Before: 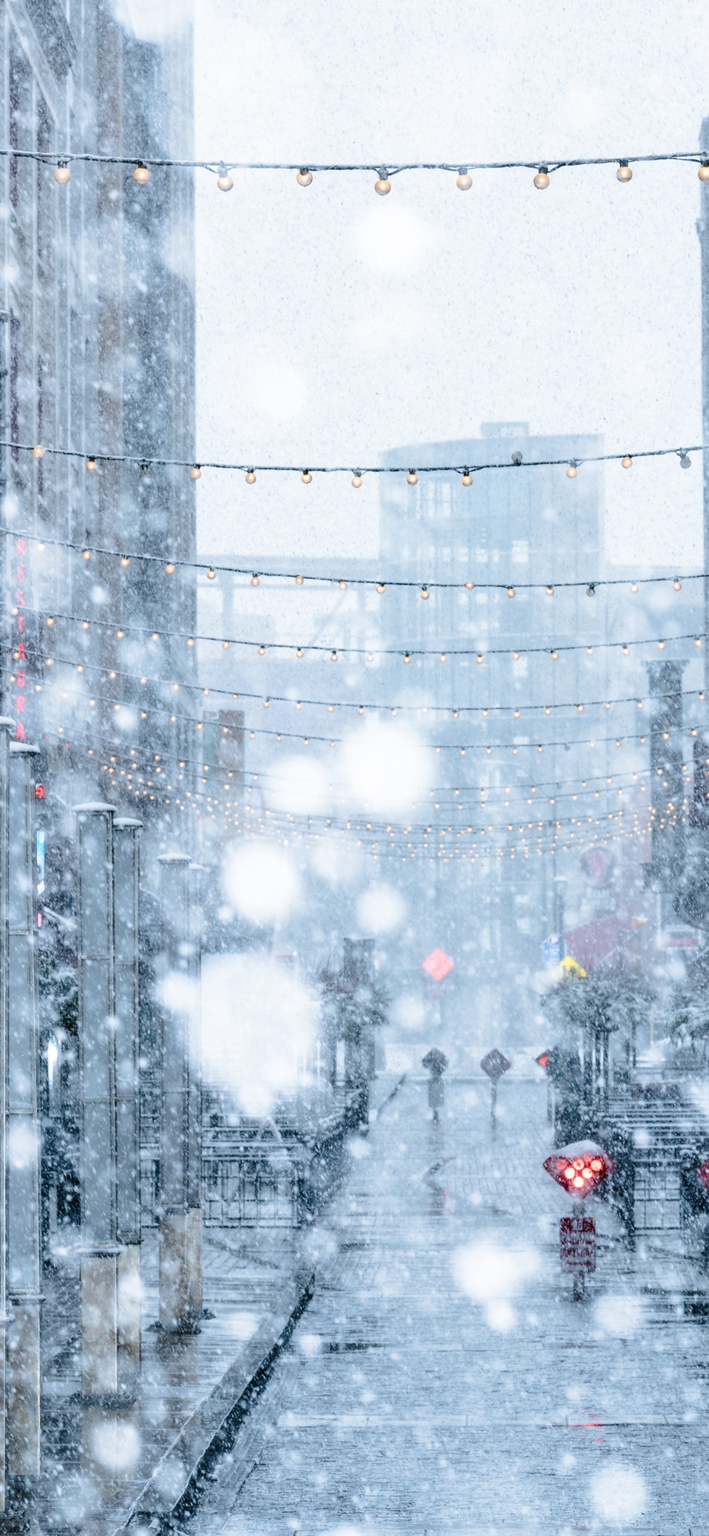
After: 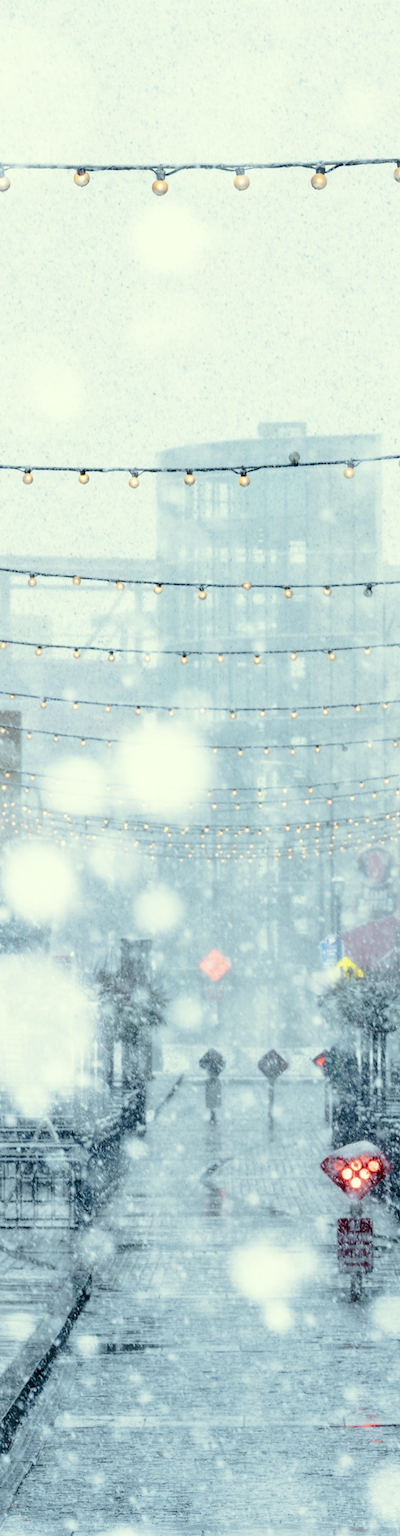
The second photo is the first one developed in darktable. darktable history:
crop: left 31.55%, top 0.01%, right 11.946%
color correction: highlights a* -5.86, highlights b* 10.81
